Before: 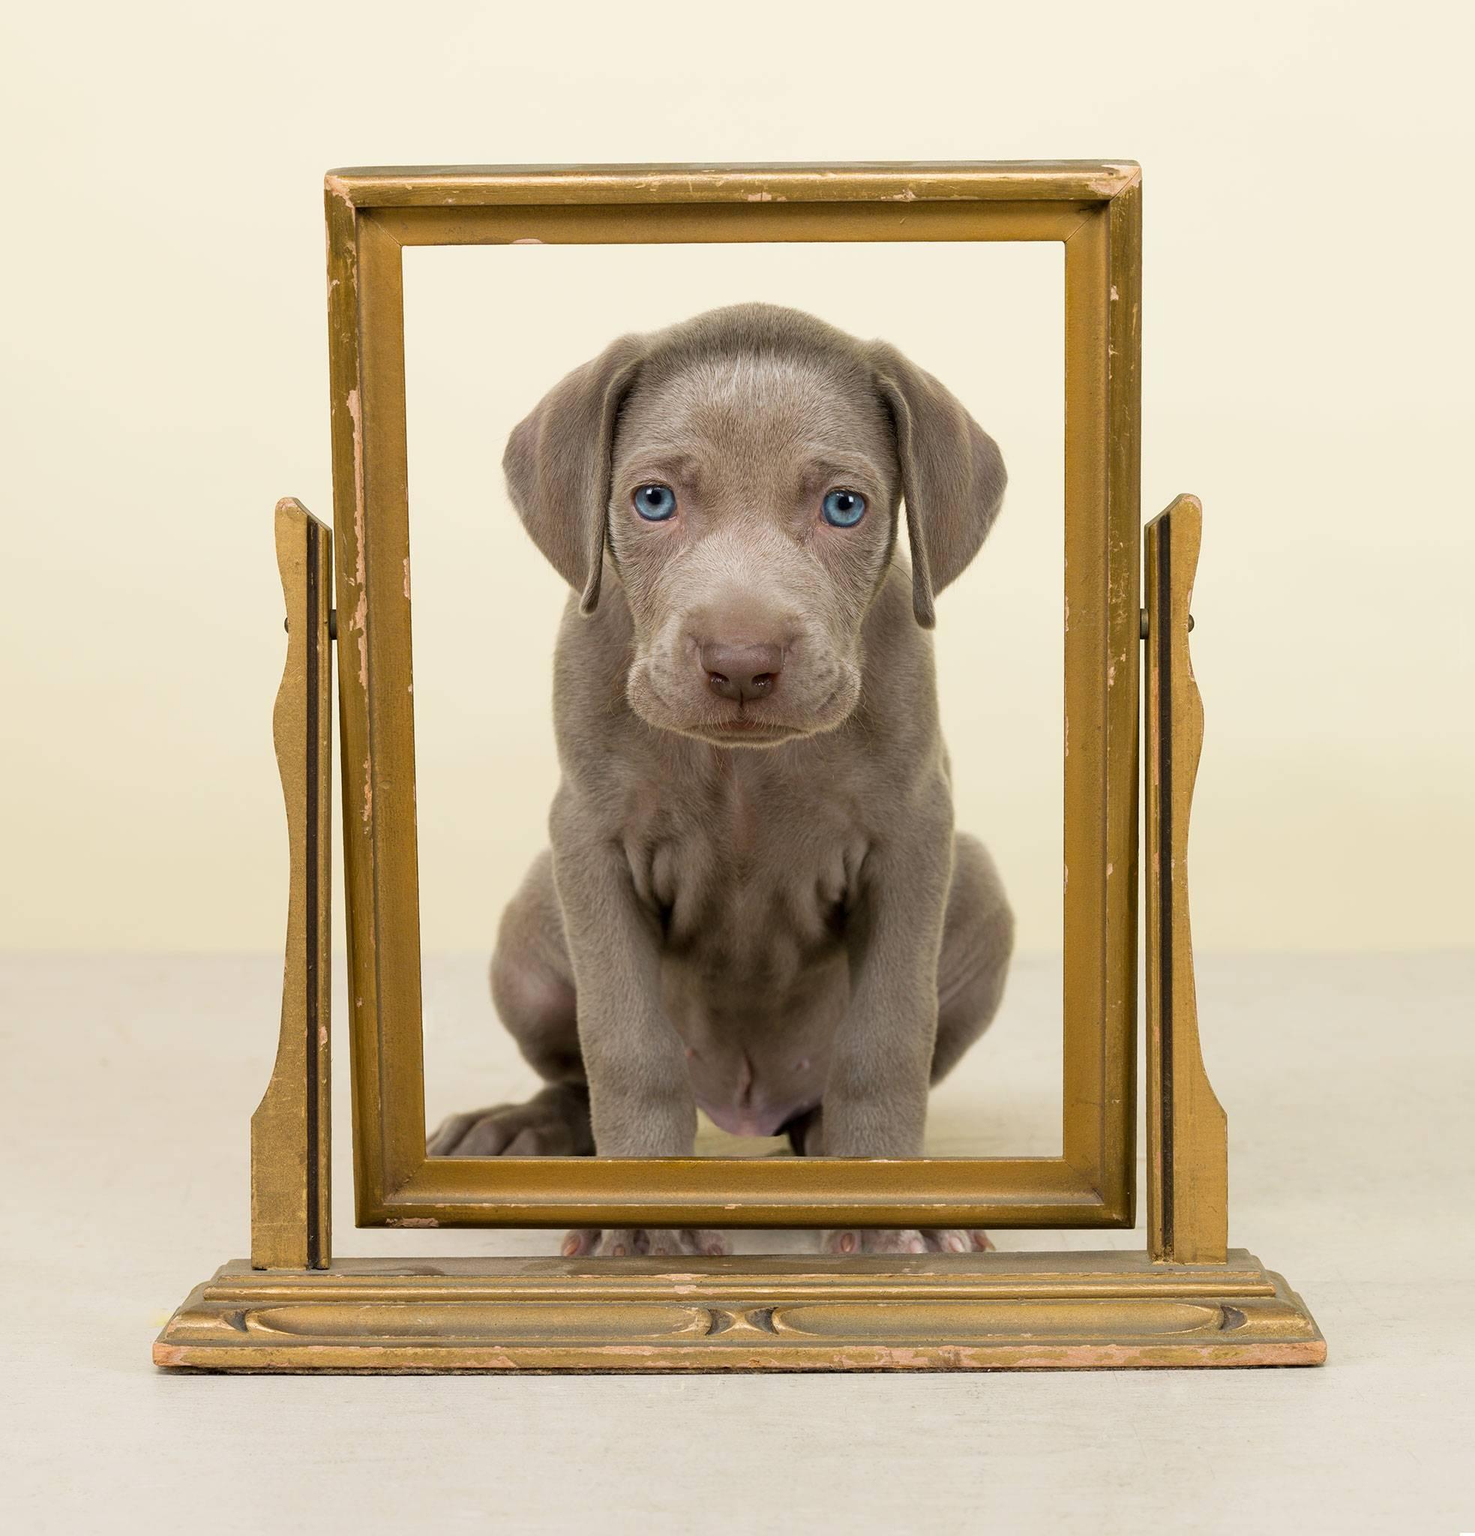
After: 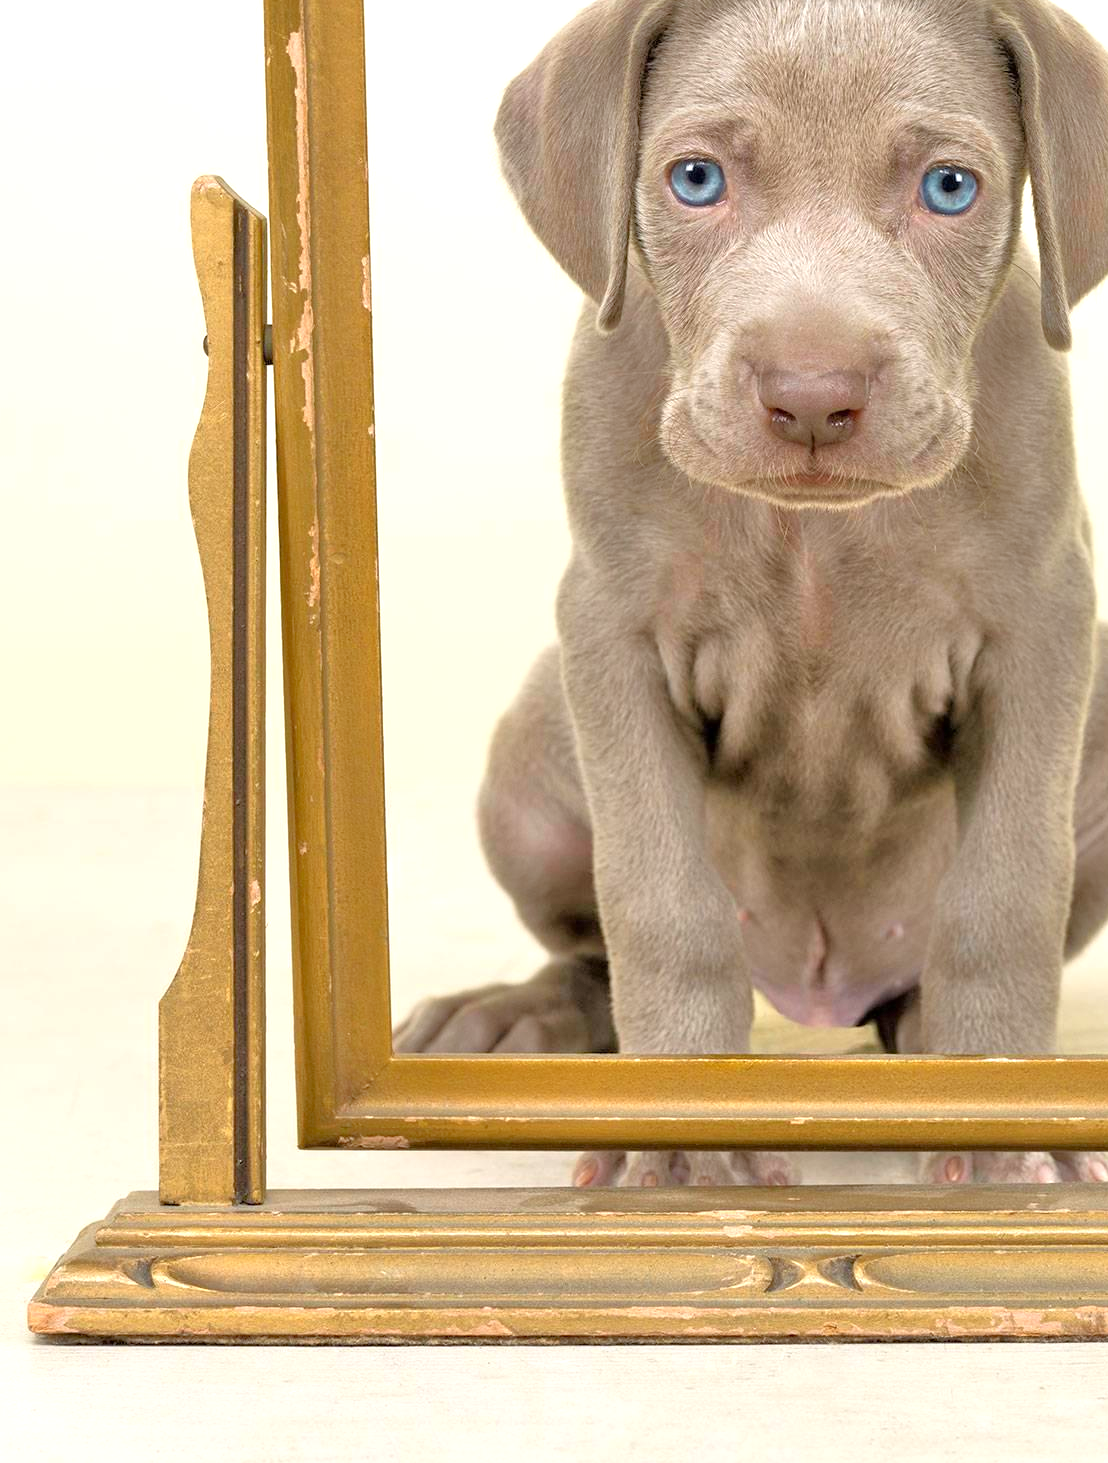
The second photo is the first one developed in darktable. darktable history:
crop: left 8.966%, top 23.852%, right 34.699%, bottom 4.703%
tone equalizer: -7 EV 0.15 EV, -6 EV 0.6 EV, -5 EV 1.15 EV, -4 EV 1.33 EV, -3 EV 1.15 EV, -2 EV 0.6 EV, -1 EV 0.15 EV, mask exposure compensation -0.5 EV
exposure: exposure 0.556 EV, compensate highlight preservation false
